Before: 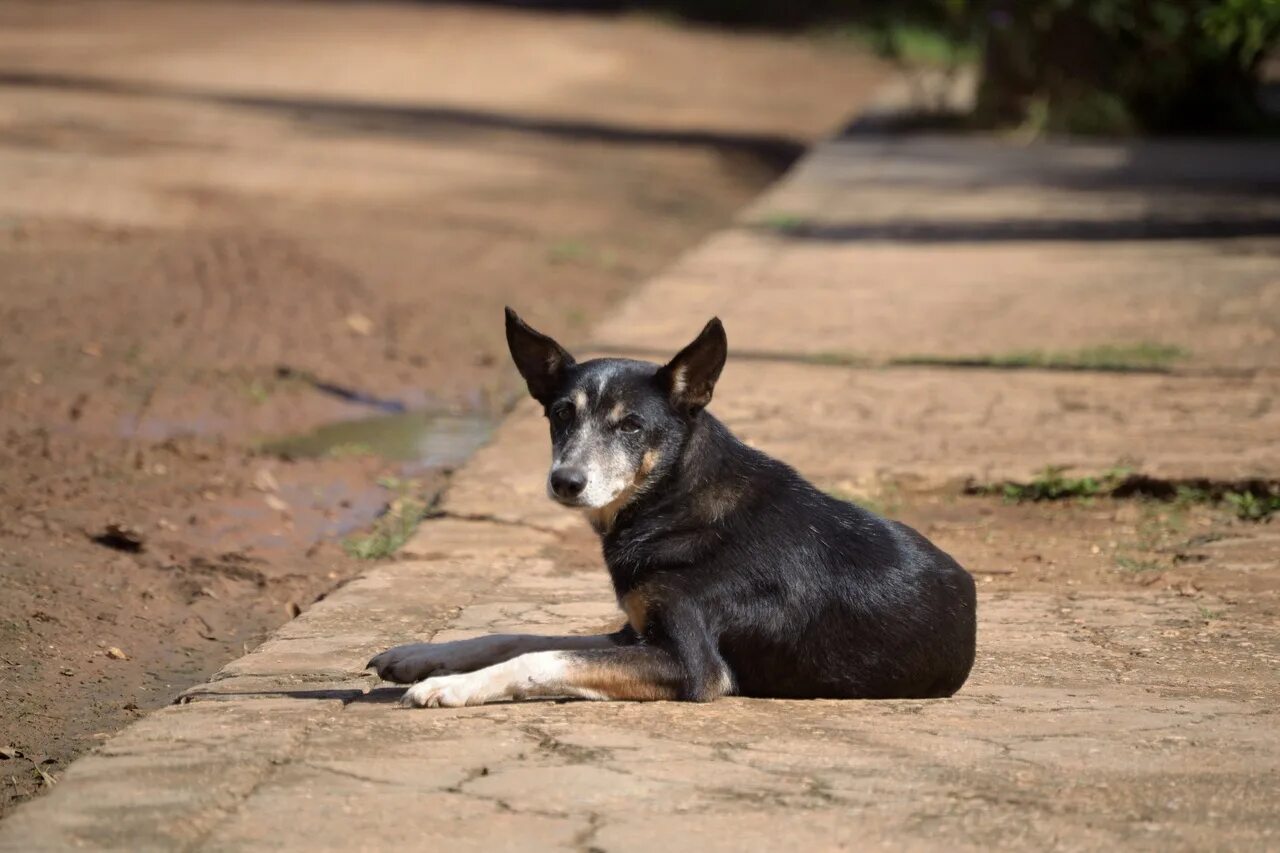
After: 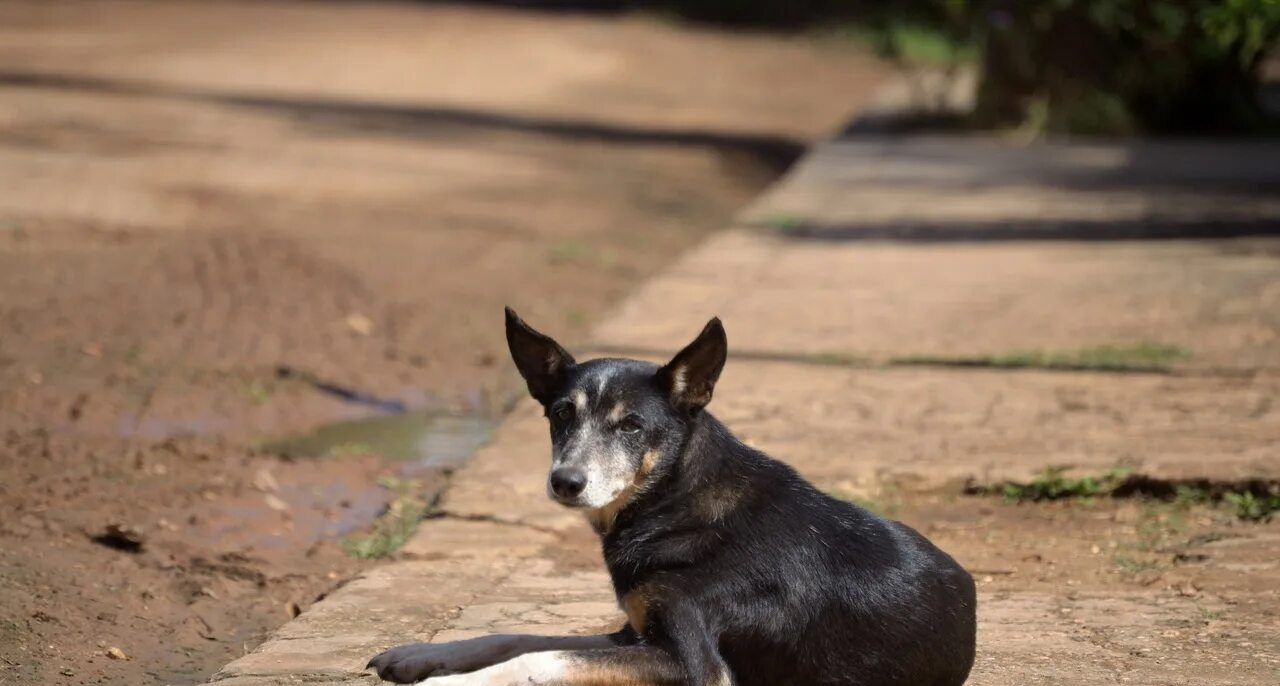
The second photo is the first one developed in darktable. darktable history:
crop: bottom 19.522%
